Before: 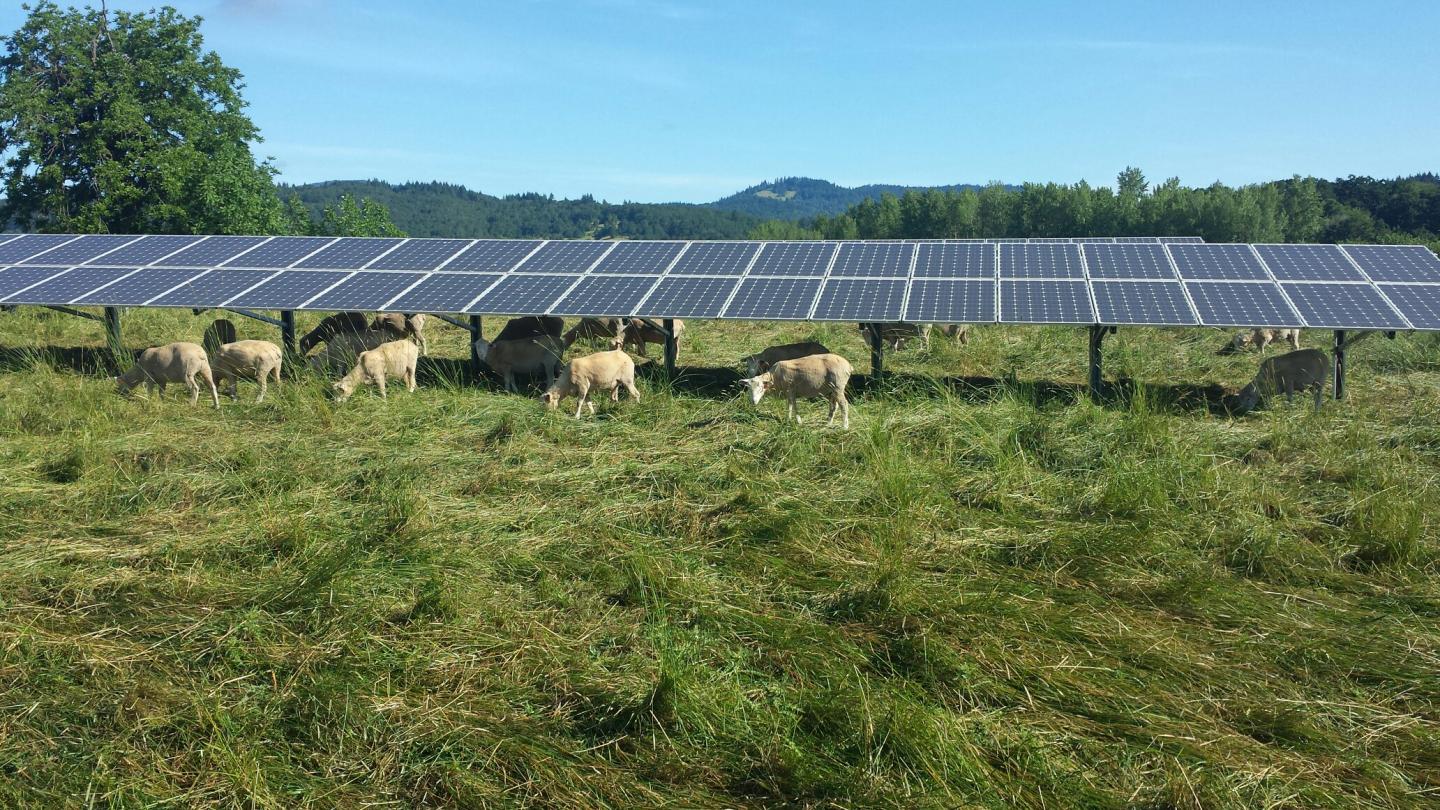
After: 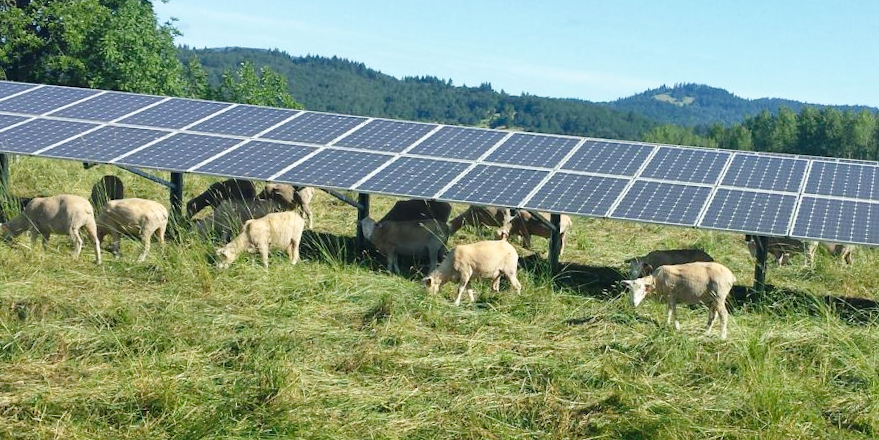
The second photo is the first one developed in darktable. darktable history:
shadows and highlights: shadows 52.34, highlights -28.23, soften with gaussian
crop and rotate: angle -4.99°, left 2.122%, top 6.945%, right 27.566%, bottom 30.519%
tone curve: curves: ch0 [(0, 0) (0.003, 0.023) (0.011, 0.025) (0.025, 0.029) (0.044, 0.047) (0.069, 0.079) (0.1, 0.113) (0.136, 0.152) (0.177, 0.199) (0.224, 0.26) (0.277, 0.333) (0.335, 0.404) (0.399, 0.48) (0.468, 0.559) (0.543, 0.635) (0.623, 0.713) (0.709, 0.797) (0.801, 0.879) (0.898, 0.953) (1, 1)], preserve colors none
